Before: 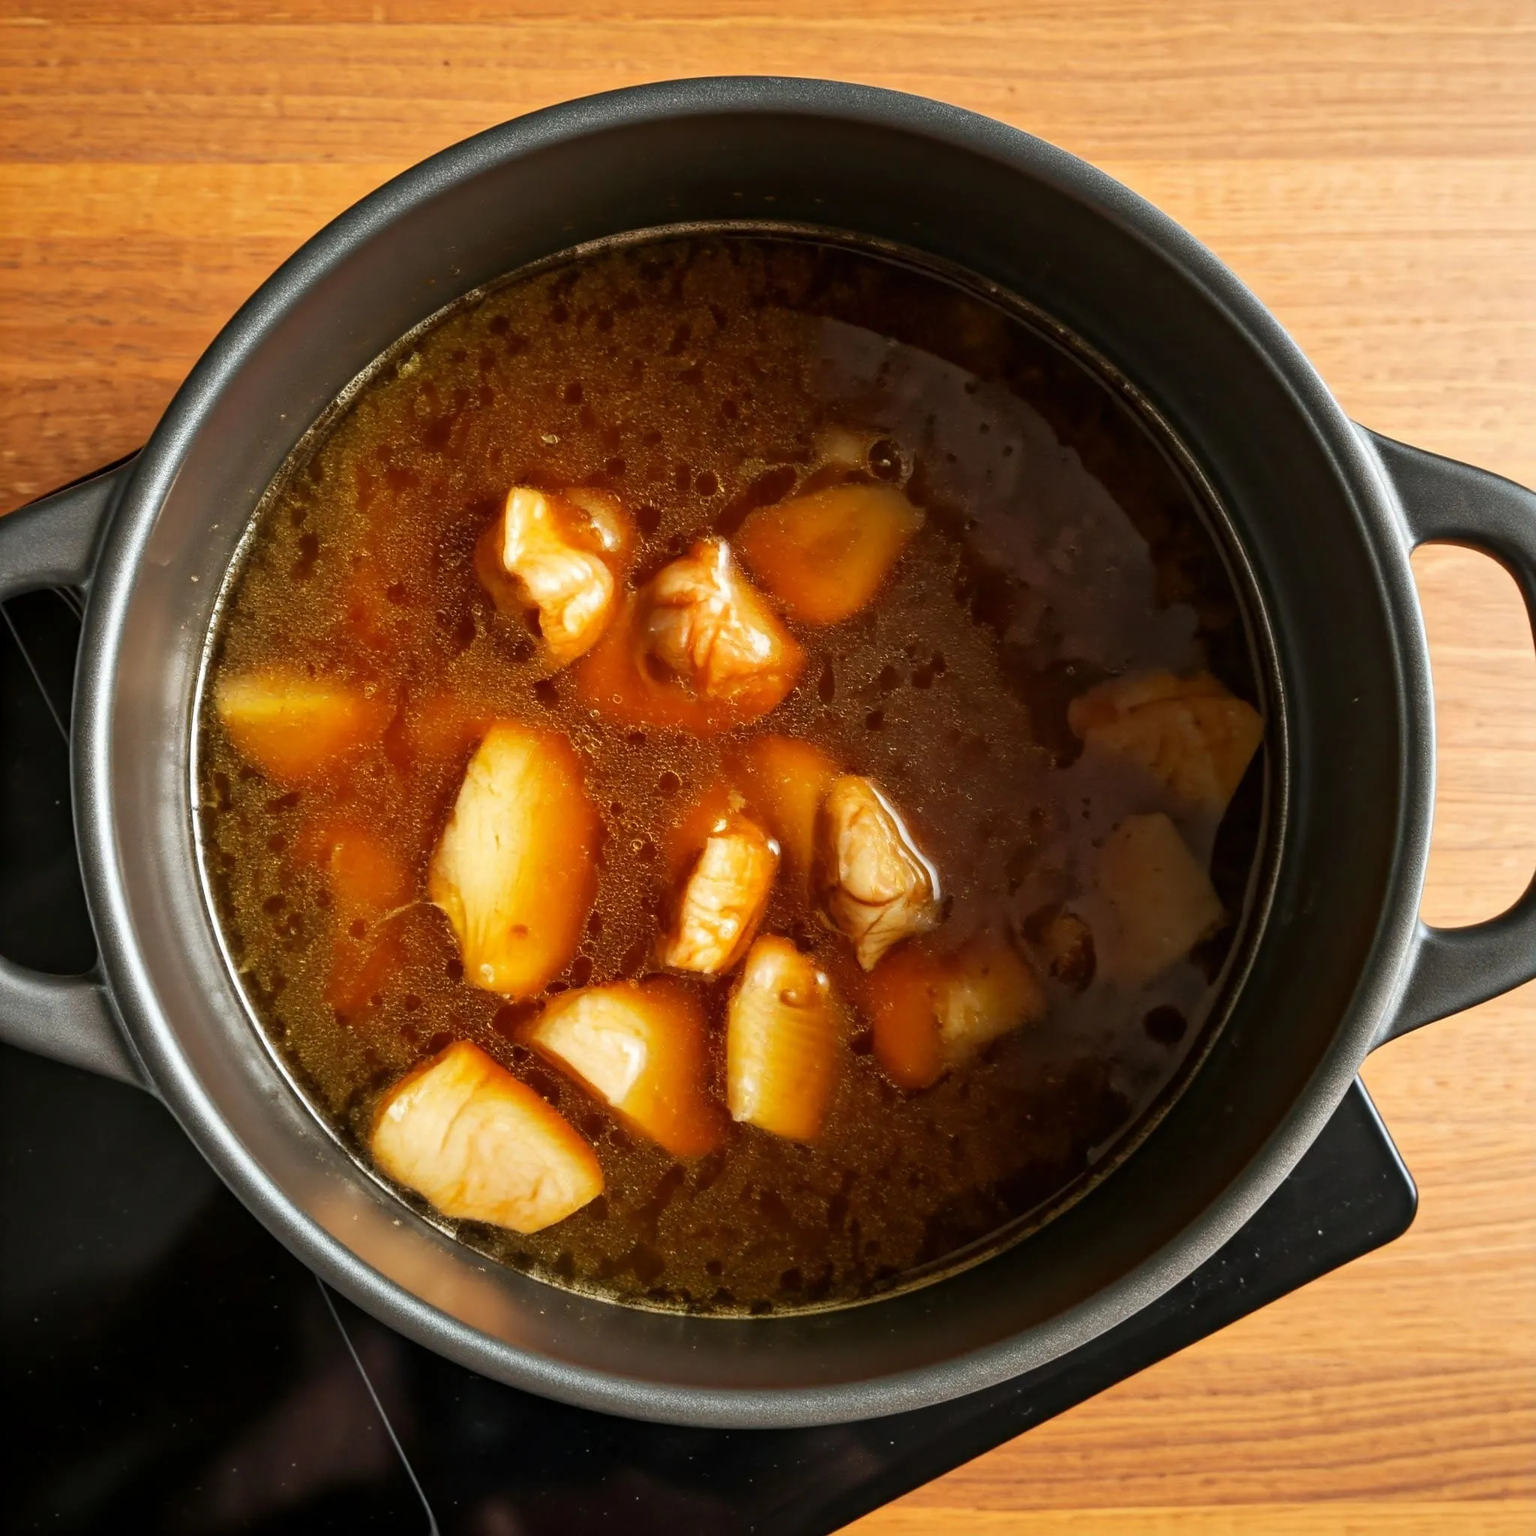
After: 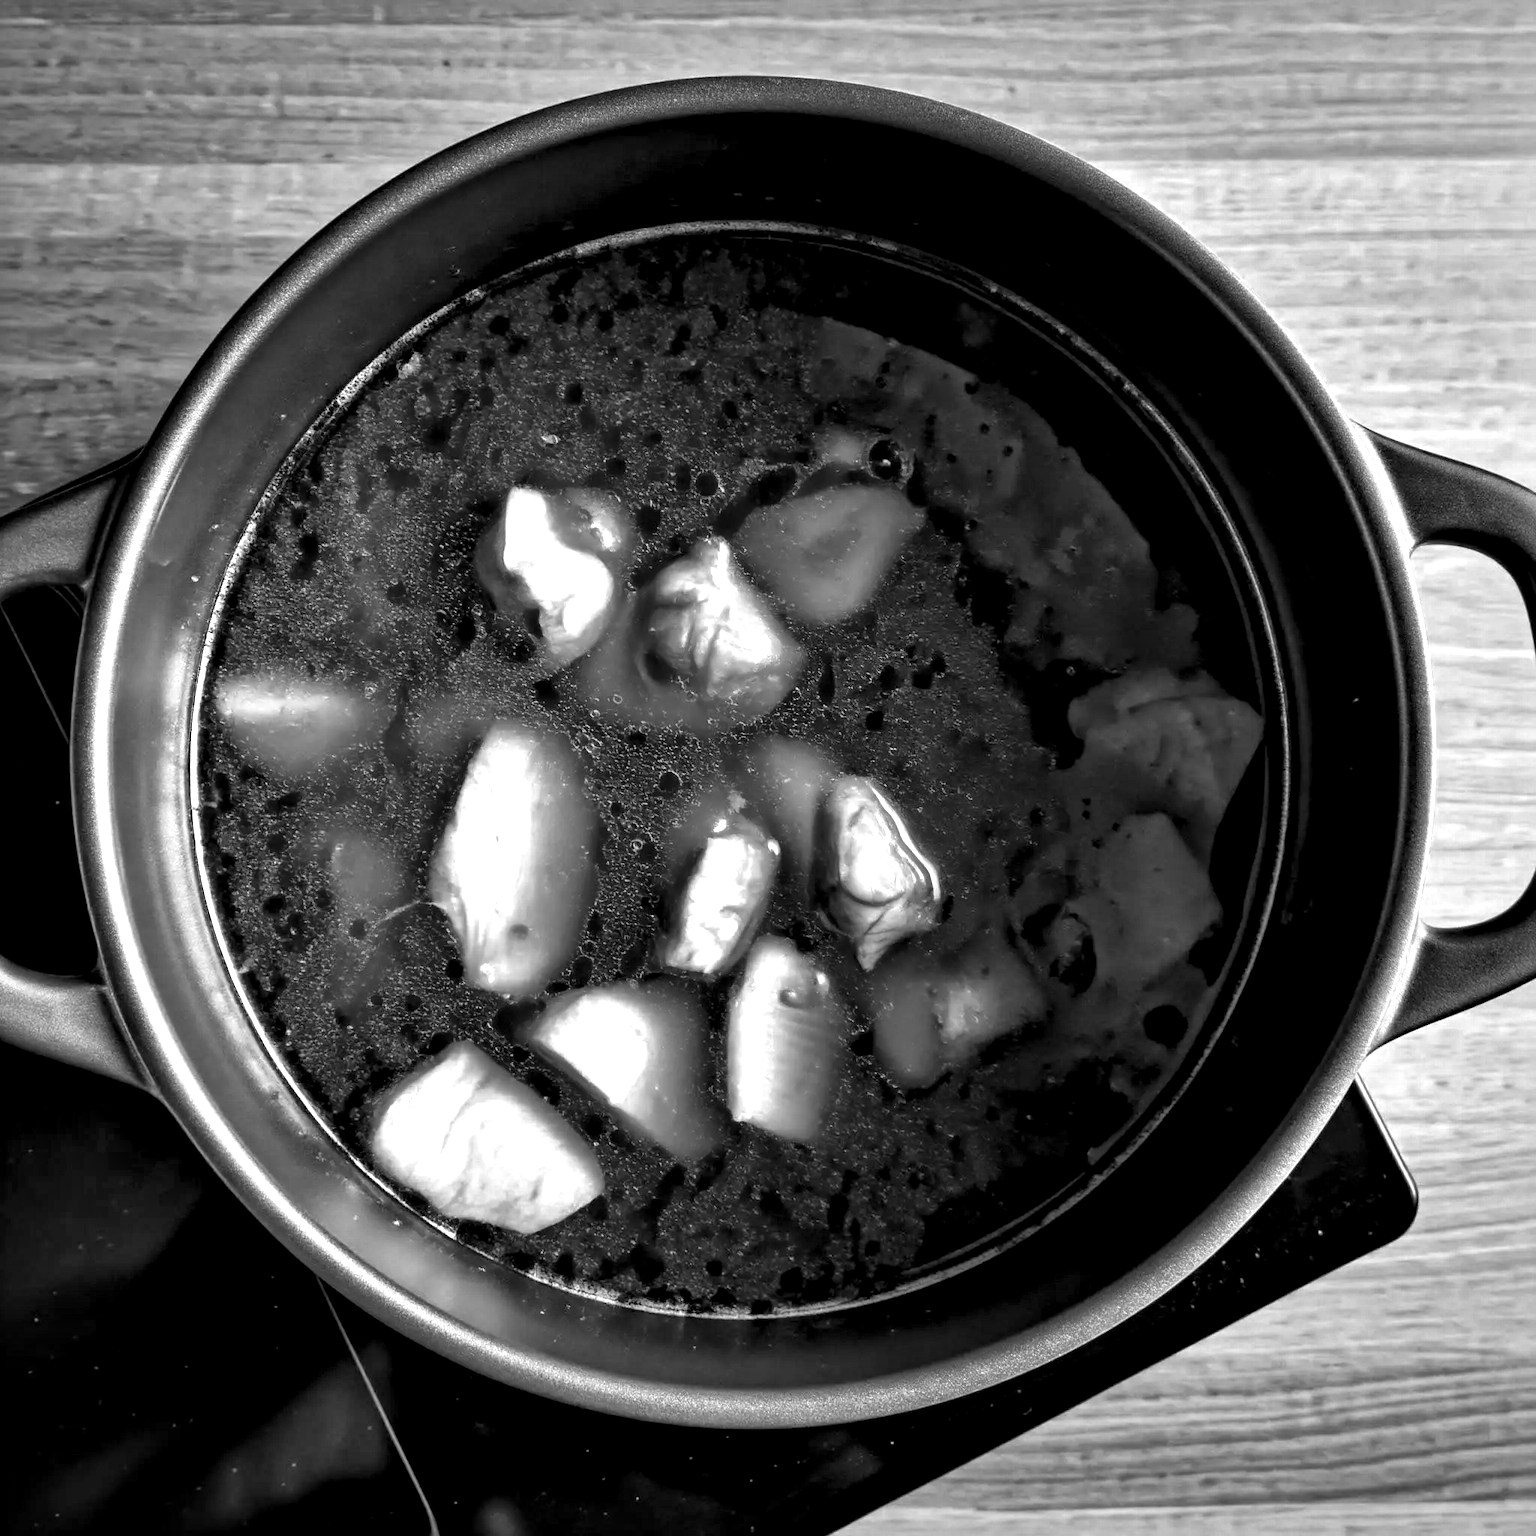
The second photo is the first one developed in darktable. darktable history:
contrast equalizer: octaves 7, y [[0.6 ×6], [0.55 ×6], [0 ×6], [0 ×6], [0 ×6]]
color zones: curves: ch0 [(0.002, 0.593) (0.143, 0.417) (0.285, 0.541) (0.455, 0.289) (0.608, 0.327) (0.727, 0.283) (0.869, 0.571) (1, 0.603)]; ch1 [(0, 0) (0.143, 0) (0.286, 0) (0.429, 0) (0.571, 0) (0.714, 0) (0.857, 0)]
local contrast: mode bilateral grid, contrast 20, coarseness 49, detail 178%, midtone range 0.2
